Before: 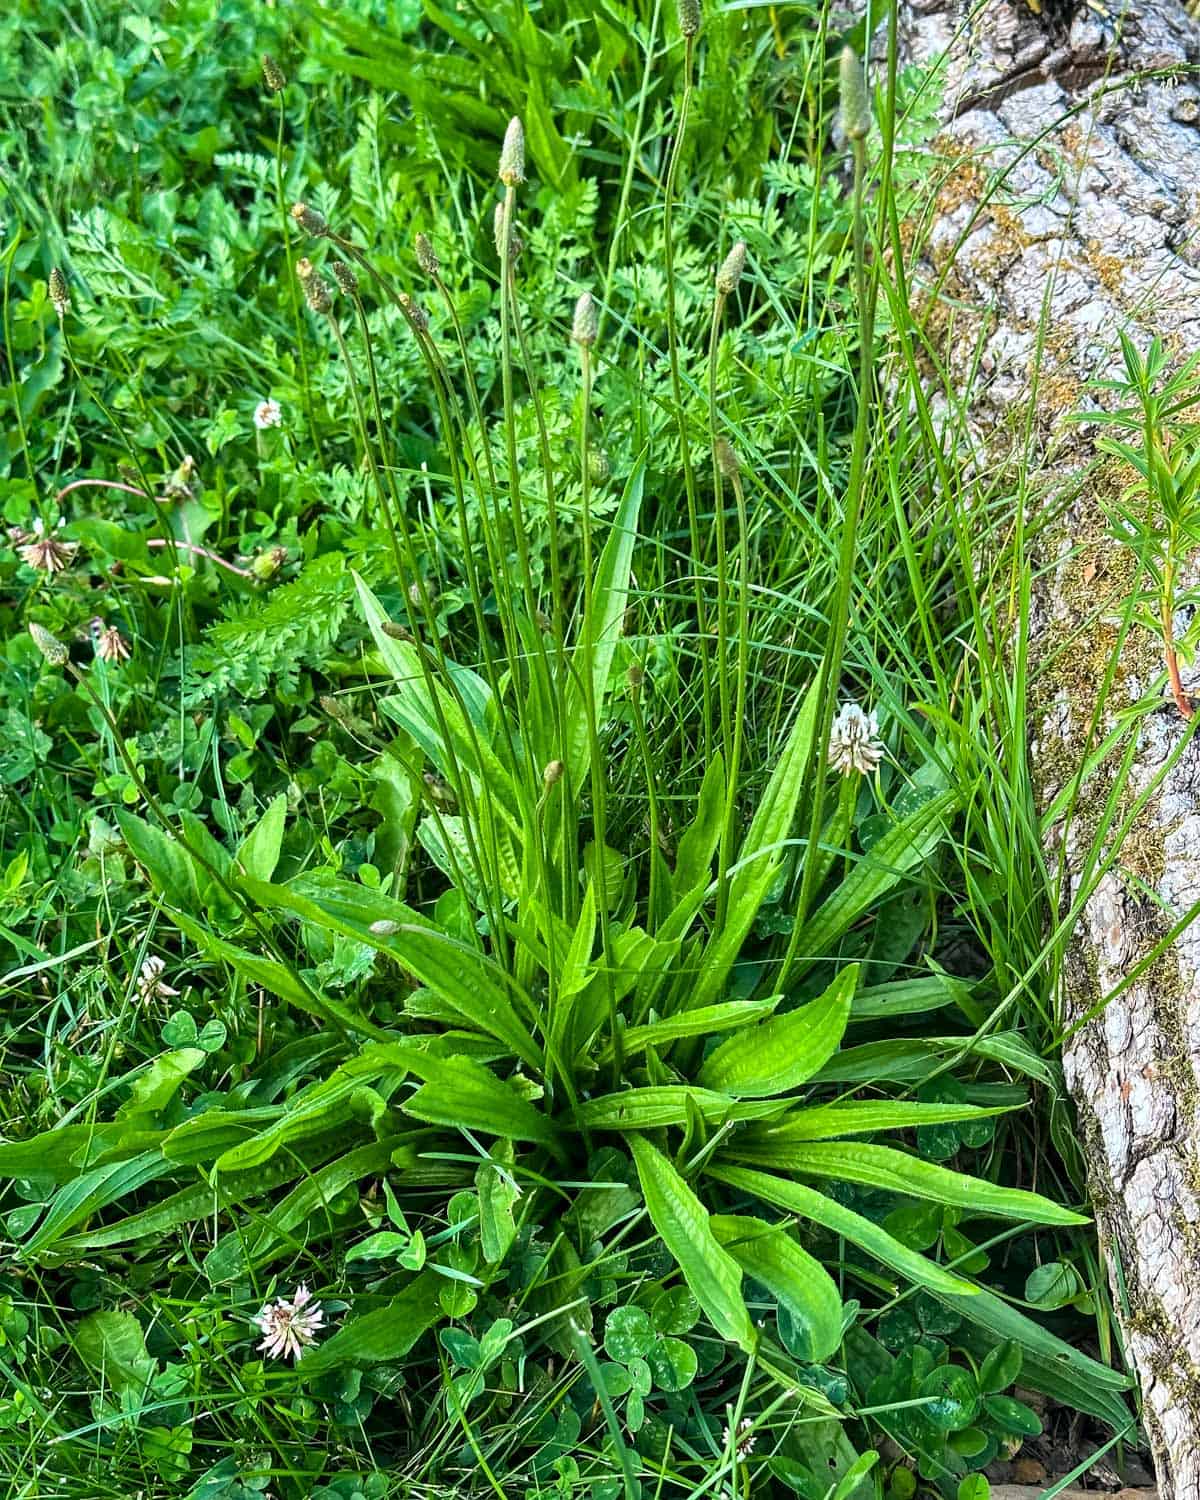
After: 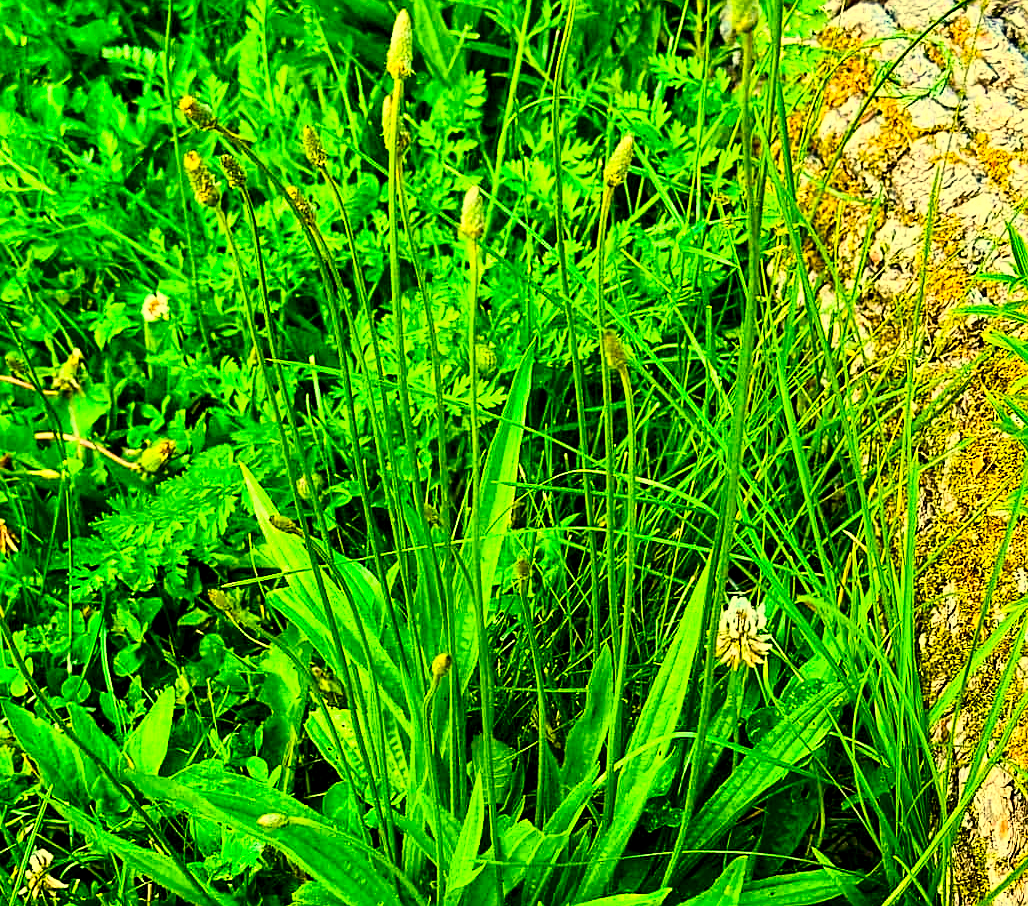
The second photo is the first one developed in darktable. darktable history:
sharpen: on, module defaults
white balance: red 1.08, blue 0.791
exposure: black level correction 0.009, exposure 0.119 EV, compensate highlight preservation false
base curve: curves: ch0 [(0, 0) (0.028, 0.03) (0.121, 0.232) (0.46, 0.748) (0.859, 0.968) (1, 1)]
shadows and highlights: shadows 37.27, highlights -28.18, soften with gaussian
contrast brightness saturation: brightness -0.25, saturation 0.2
crop and rotate: left 9.345%, top 7.22%, right 4.982%, bottom 32.331%
color balance rgb: linear chroma grading › global chroma 15%, perceptual saturation grading › global saturation 30%
